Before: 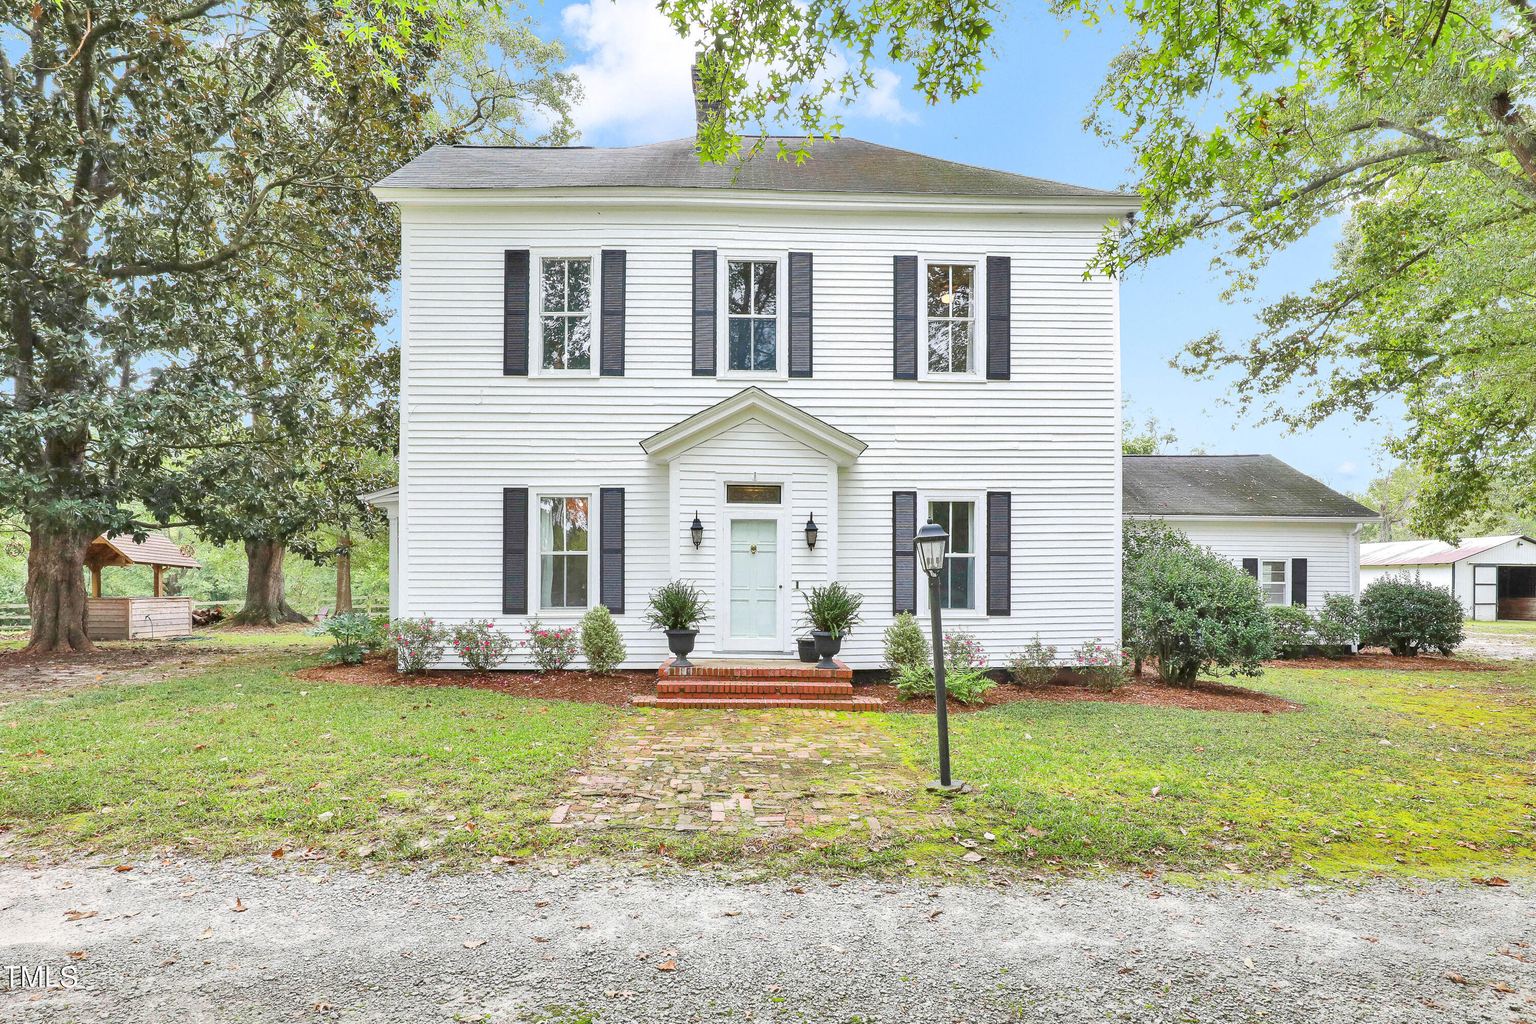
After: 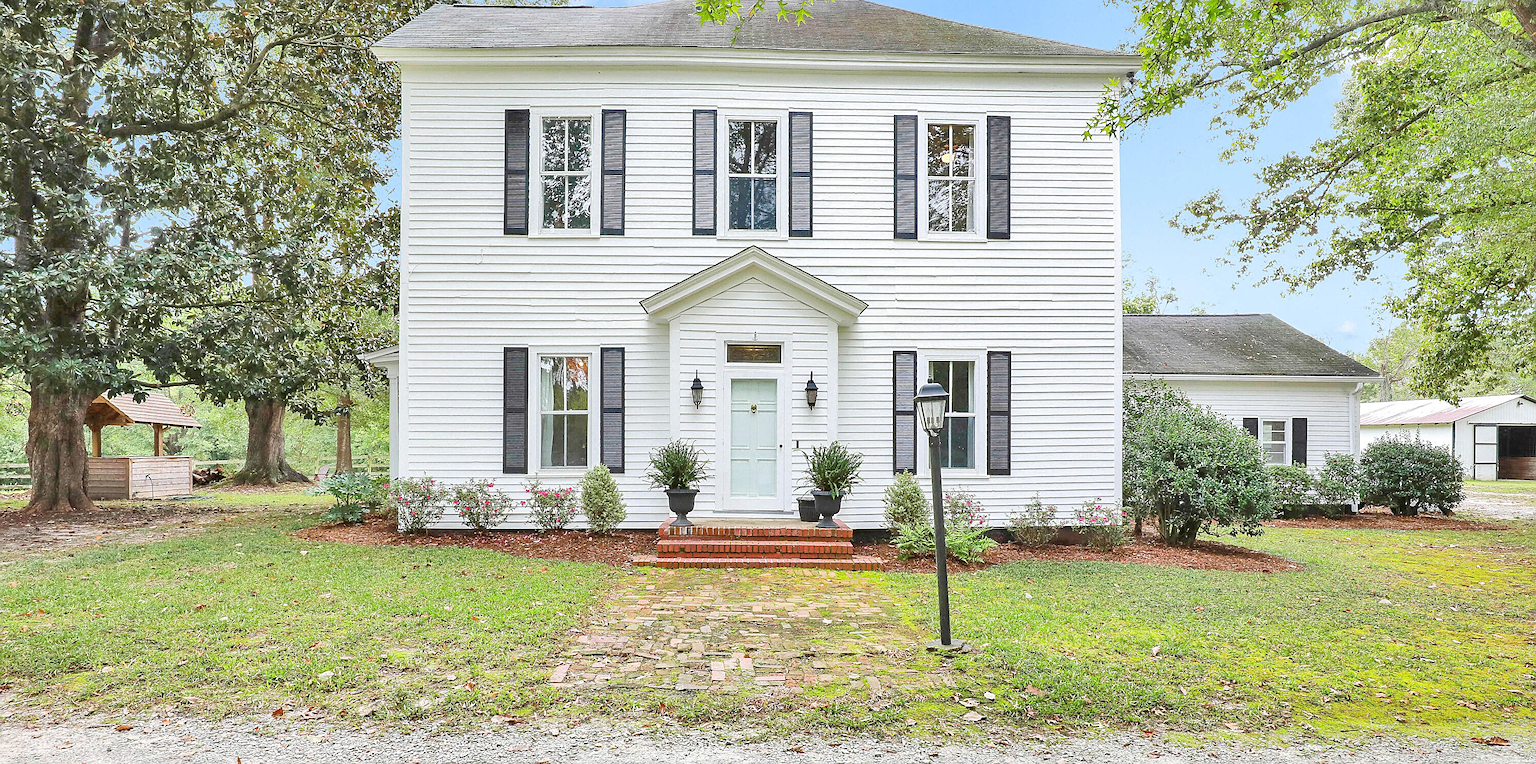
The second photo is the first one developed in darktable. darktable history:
sharpen: on, module defaults
crop: top 13.762%, bottom 11.174%
